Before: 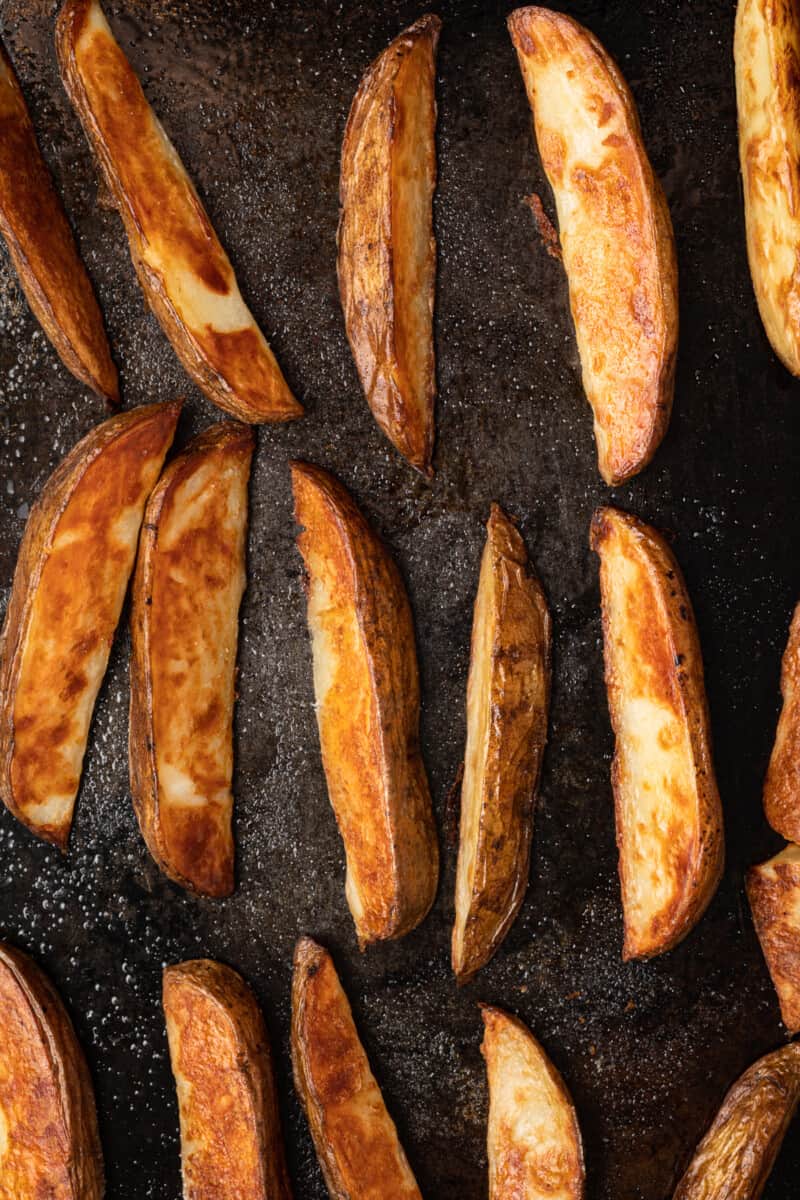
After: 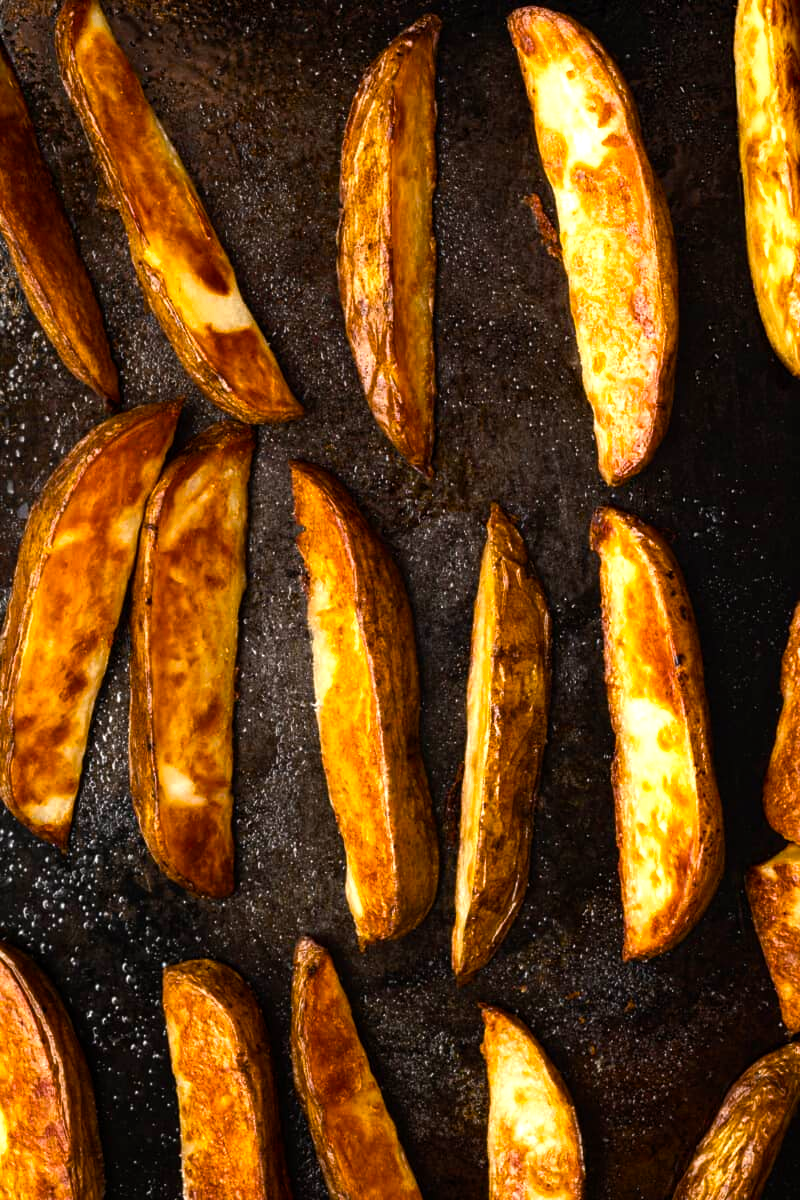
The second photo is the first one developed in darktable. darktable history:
color balance rgb: highlights gain › luminance 14.905%, linear chroma grading › shadows 31.701%, linear chroma grading › global chroma -2.658%, linear chroma grading › mid-tones 4.057%, perceptual saturation grading › global saturation 29.924%, perceptual brilliance grading › highlights 13.847%, perceptual brilliance grading › shadows -18.506%
